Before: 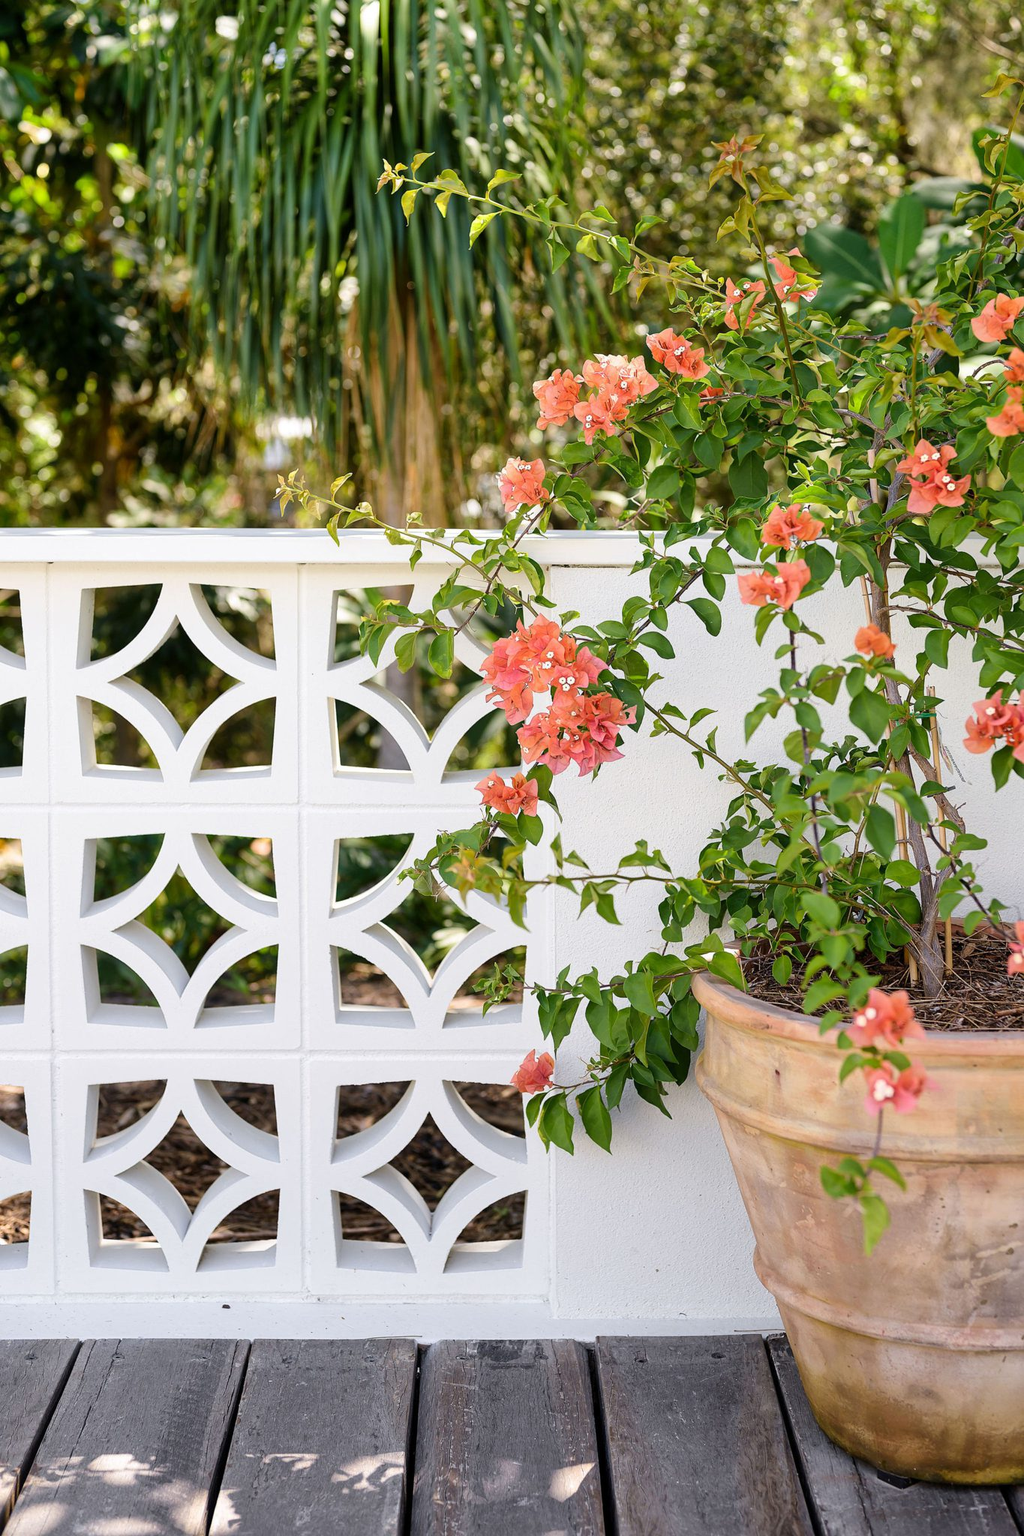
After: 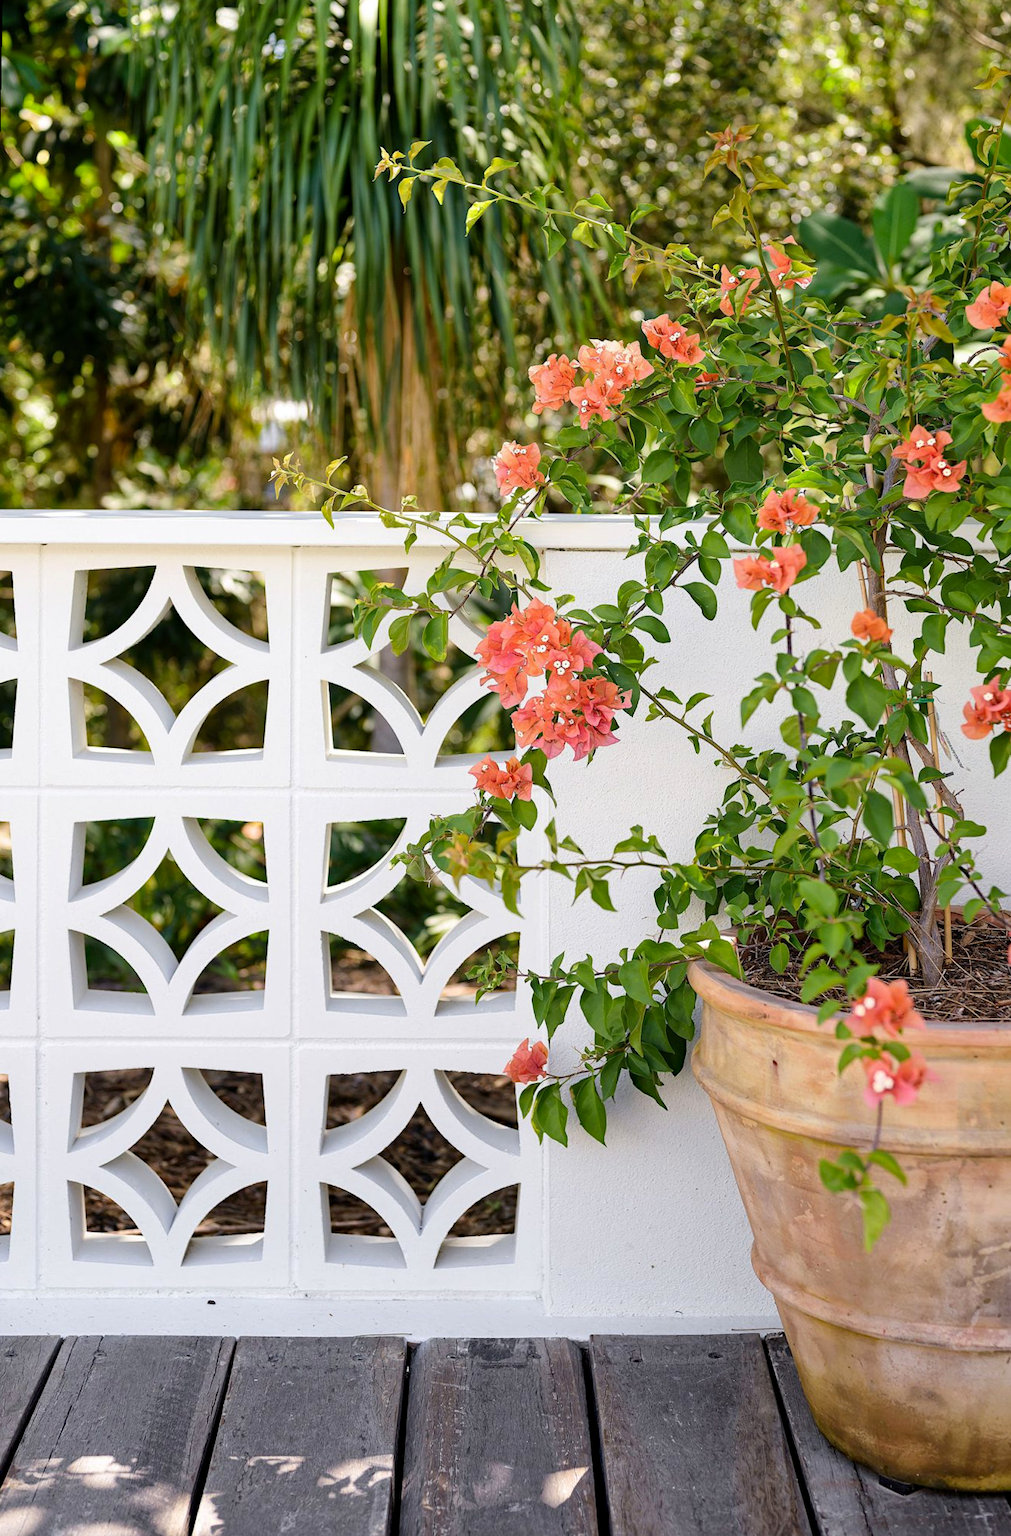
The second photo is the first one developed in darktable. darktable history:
haze removal: adaptive false
rotate and perspective: rotation 0.226°, lens shift (vertical) -0.042, crop left 0.023, crop right 0.982, crop top 0.006, crop bottom 0.994
